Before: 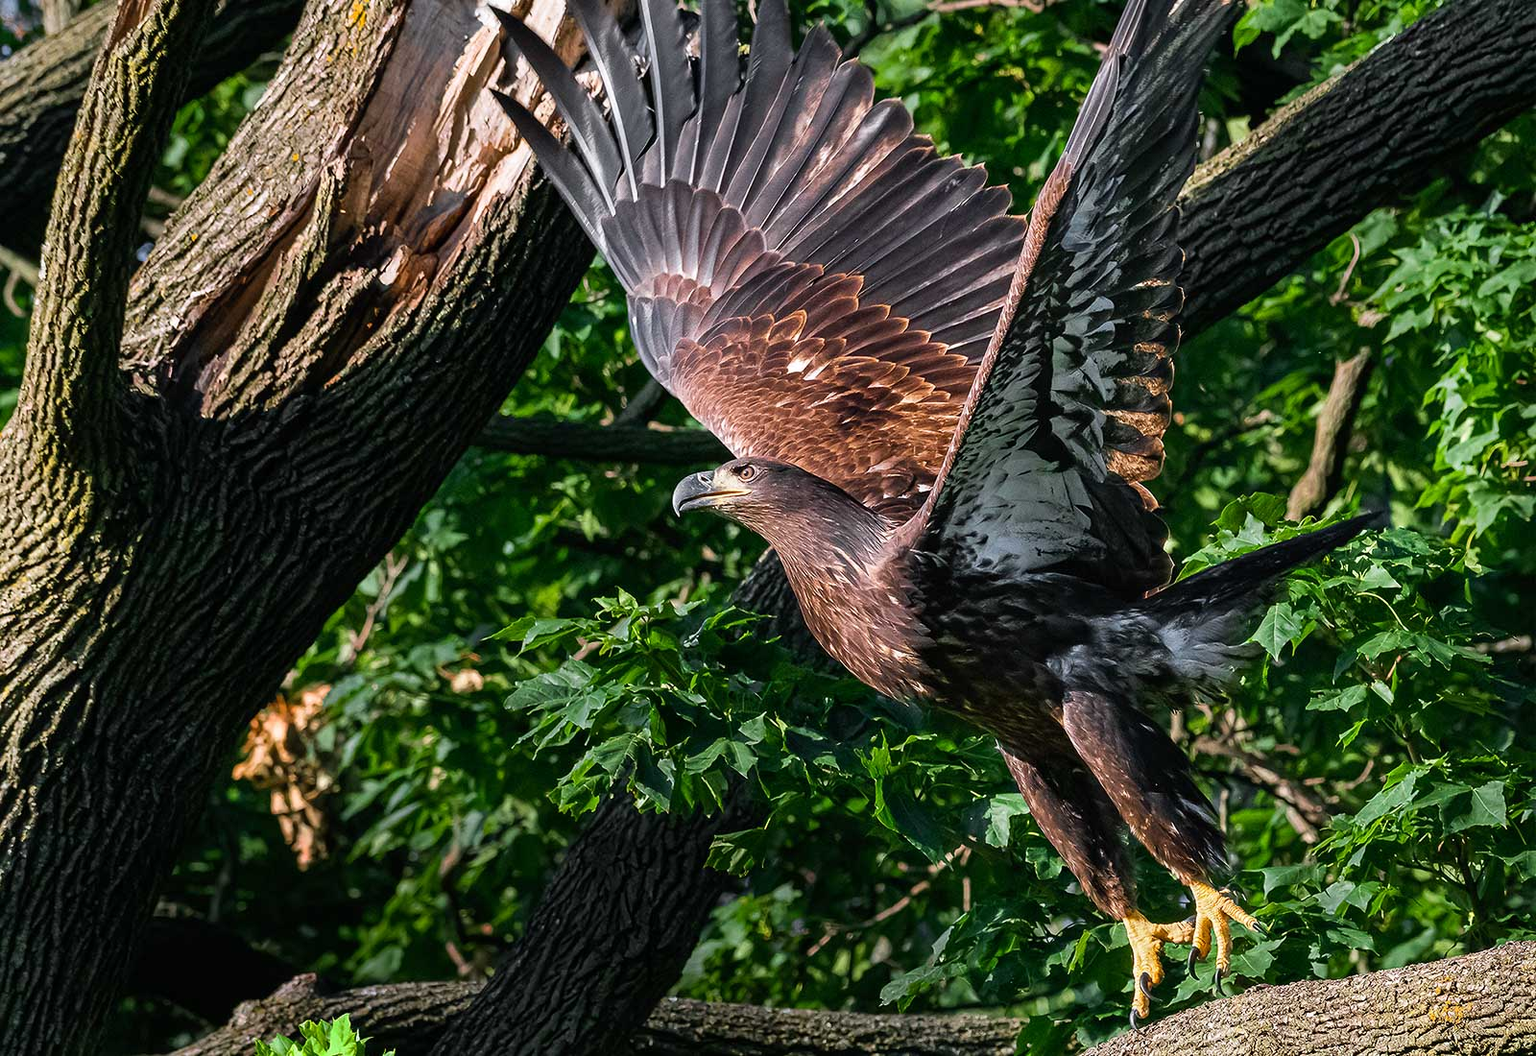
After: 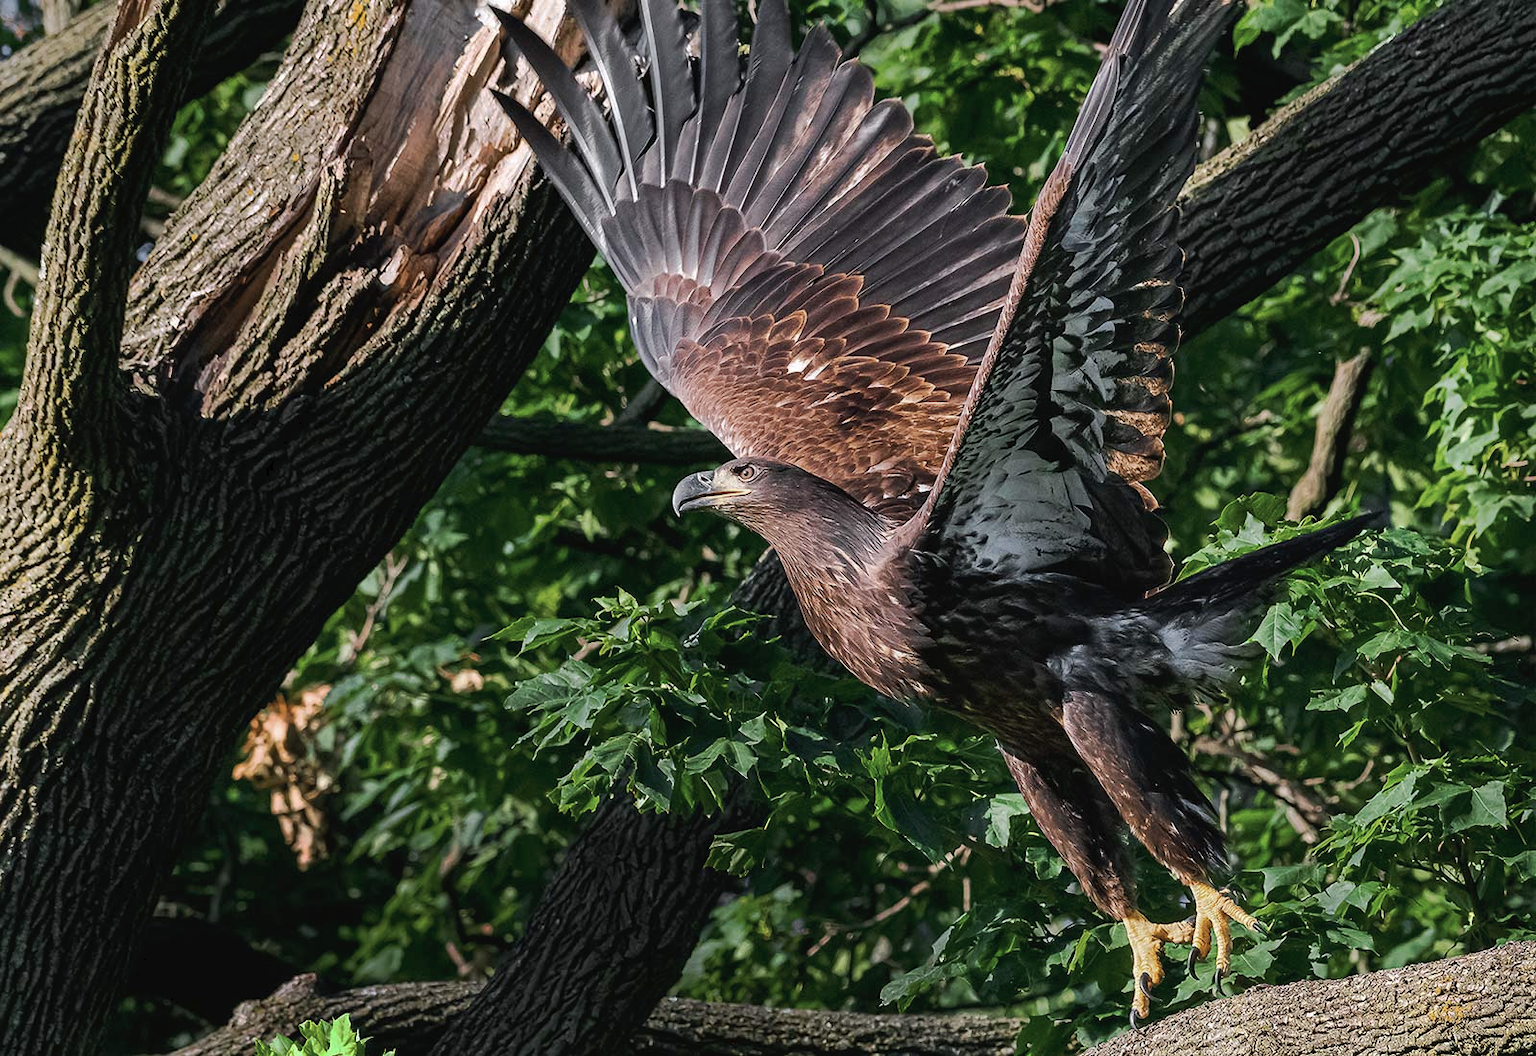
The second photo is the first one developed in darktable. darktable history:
tone curve: curves: ch0 [(0, 0) (0.003, 0.027) (0.011, 0.03) (0.025, 0.04) (0.044, 0.063) (0.069, 0.093) (0.1, 0.125) (0.136, 0.153) (0.177, 0.191) (0.224, 0.232) (0.277, 0.279) (0.335, 0.333) (0.399, 0.39) (0.468, 0.457) (0.543, 0.535) (0.623, 0.611) (0.709, 0.683) (0.801, 0.758) (0.898, 0.853) (1, 1)], preserve colors none
color correction: saturation 0.8
tone equalizer: -8 EV -1.84 EV, -7 EV -1.16 EV, -6 EV -1.62 EV, smoothing diameter 25%, edges refinement/feathering 10, preserve details guided filter
